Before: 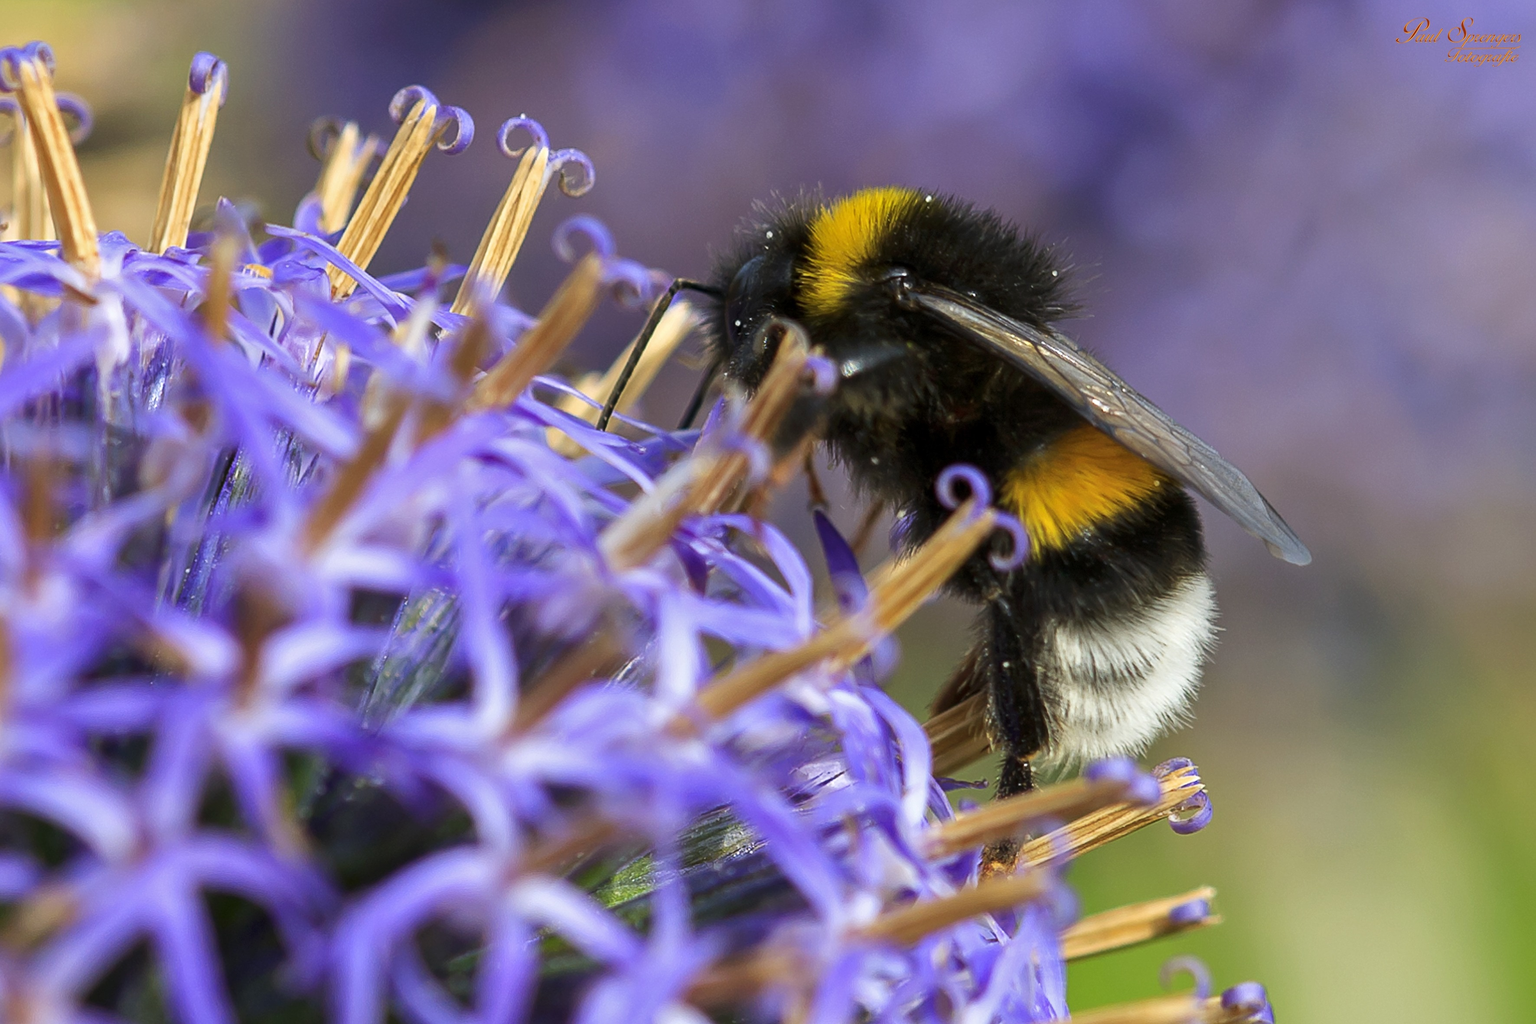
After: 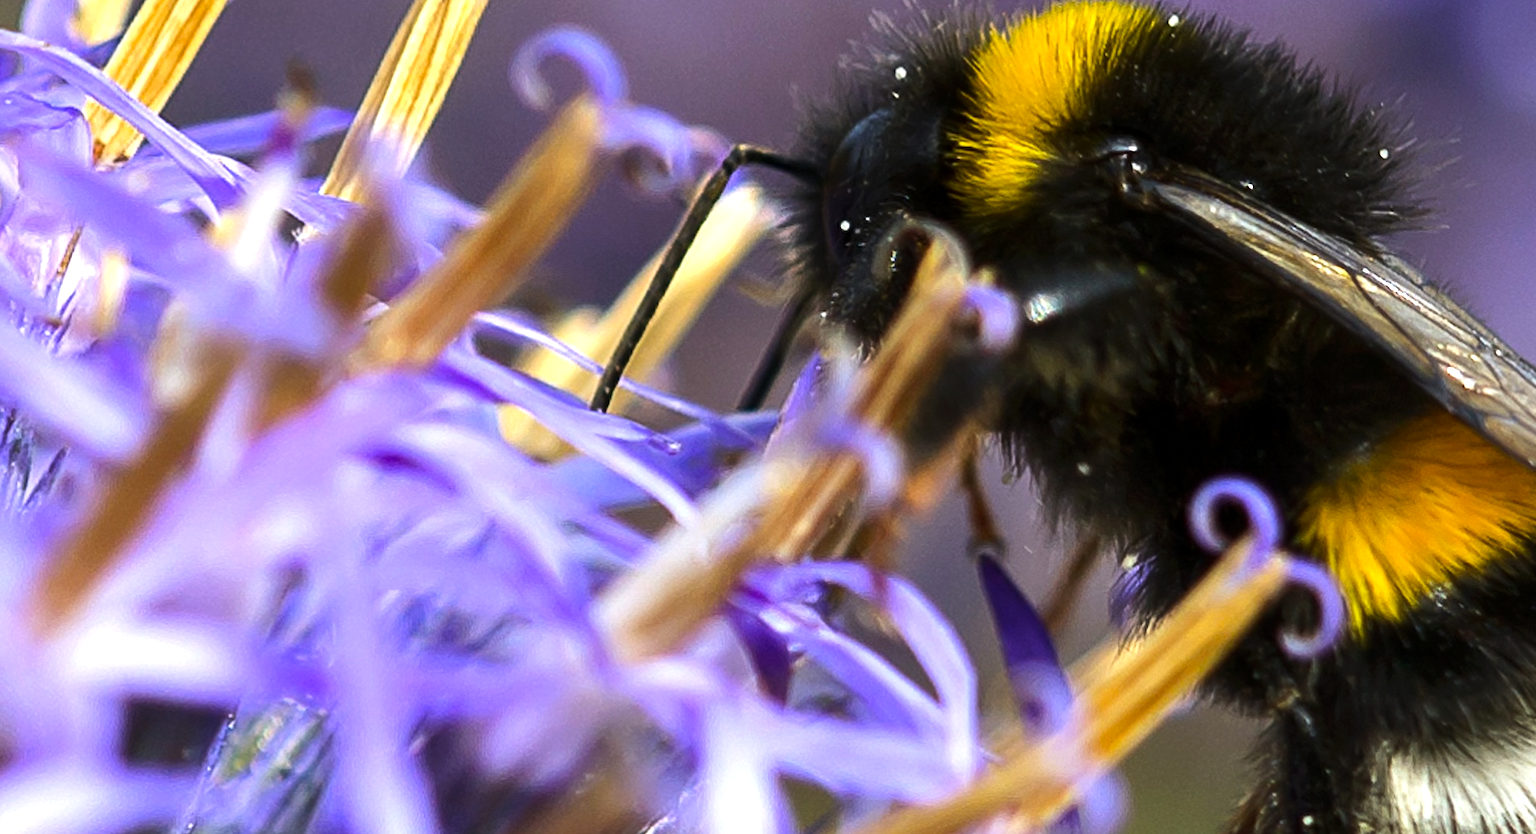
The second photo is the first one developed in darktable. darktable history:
color balance: output saturation 120%
rotate and perspective: rotation -0.013°, lens shift (vertical) -0.027, lens shift (horizontal) 0.178, crop left 0.016, crop right 0.989, crop top 0.082, crop bottom 0.918
tone equalizer: -8 EV -0.75 EV, -7 EV -0.7 EV, -6 EV -0.6 EV, -5 EV -0.4 EV, -3 EV 0.4 EV, -2 EV 0.6 EV, -1 EV 0.7 EV, +0 EV 0.75 EV, edges refinement/feathering 500, mask exposure compensation -1.57 EV, preserve details no
crop: left 20.932%, top 15.471%, right 21.848%, bottom 34.081%
